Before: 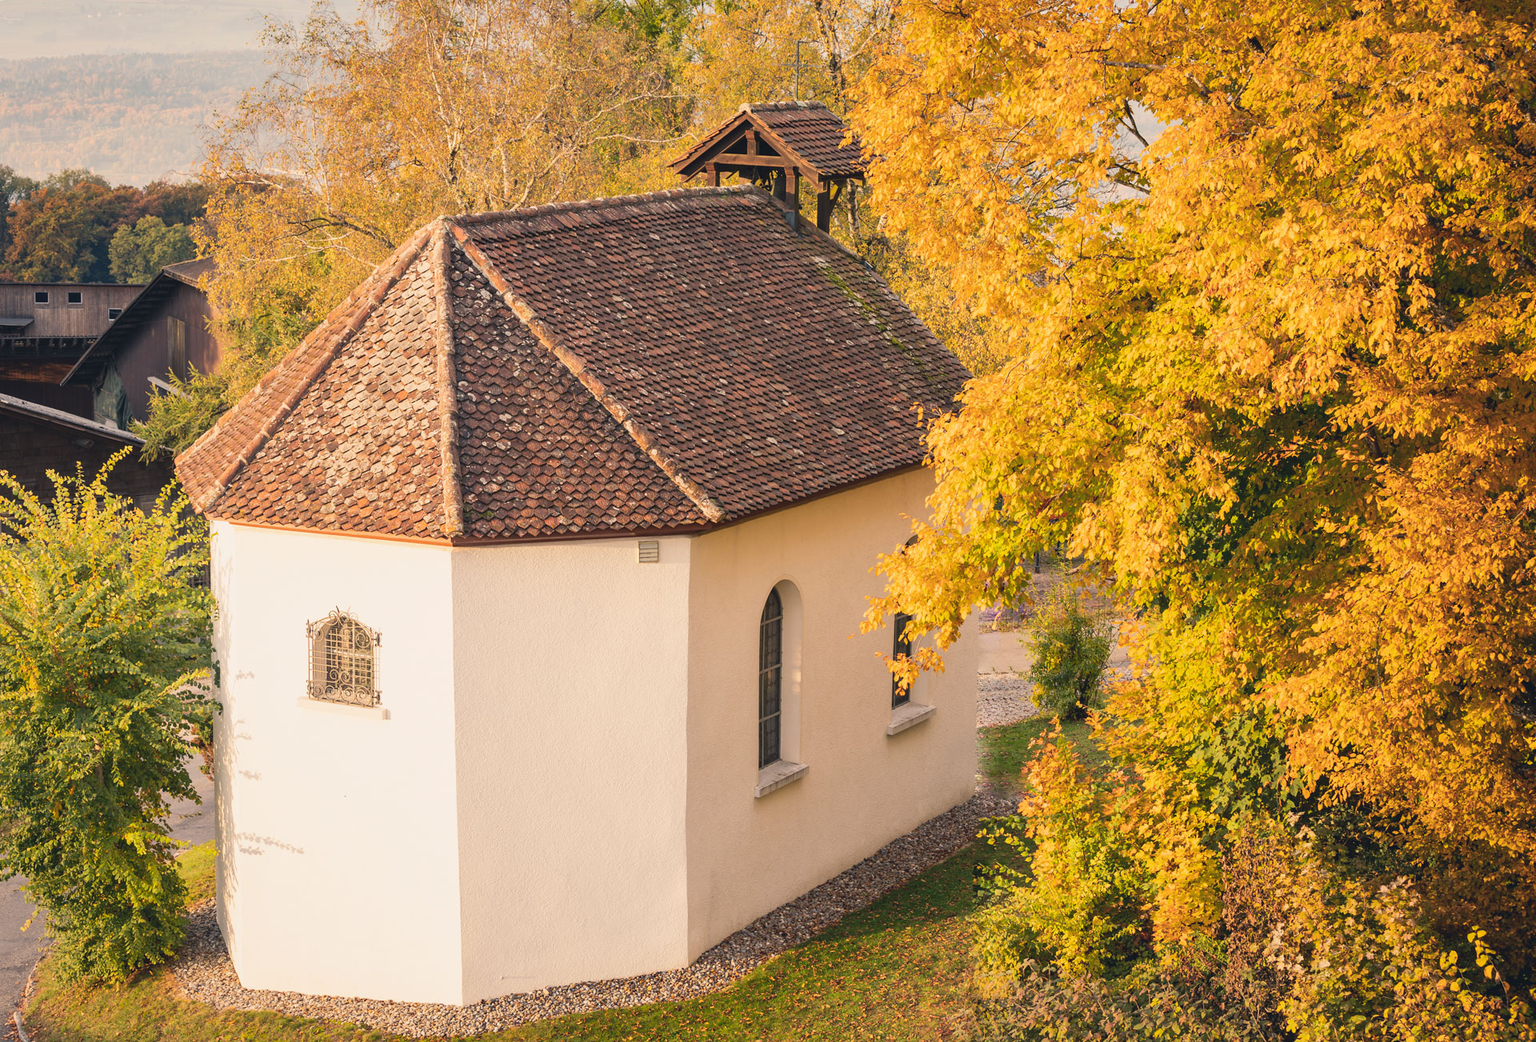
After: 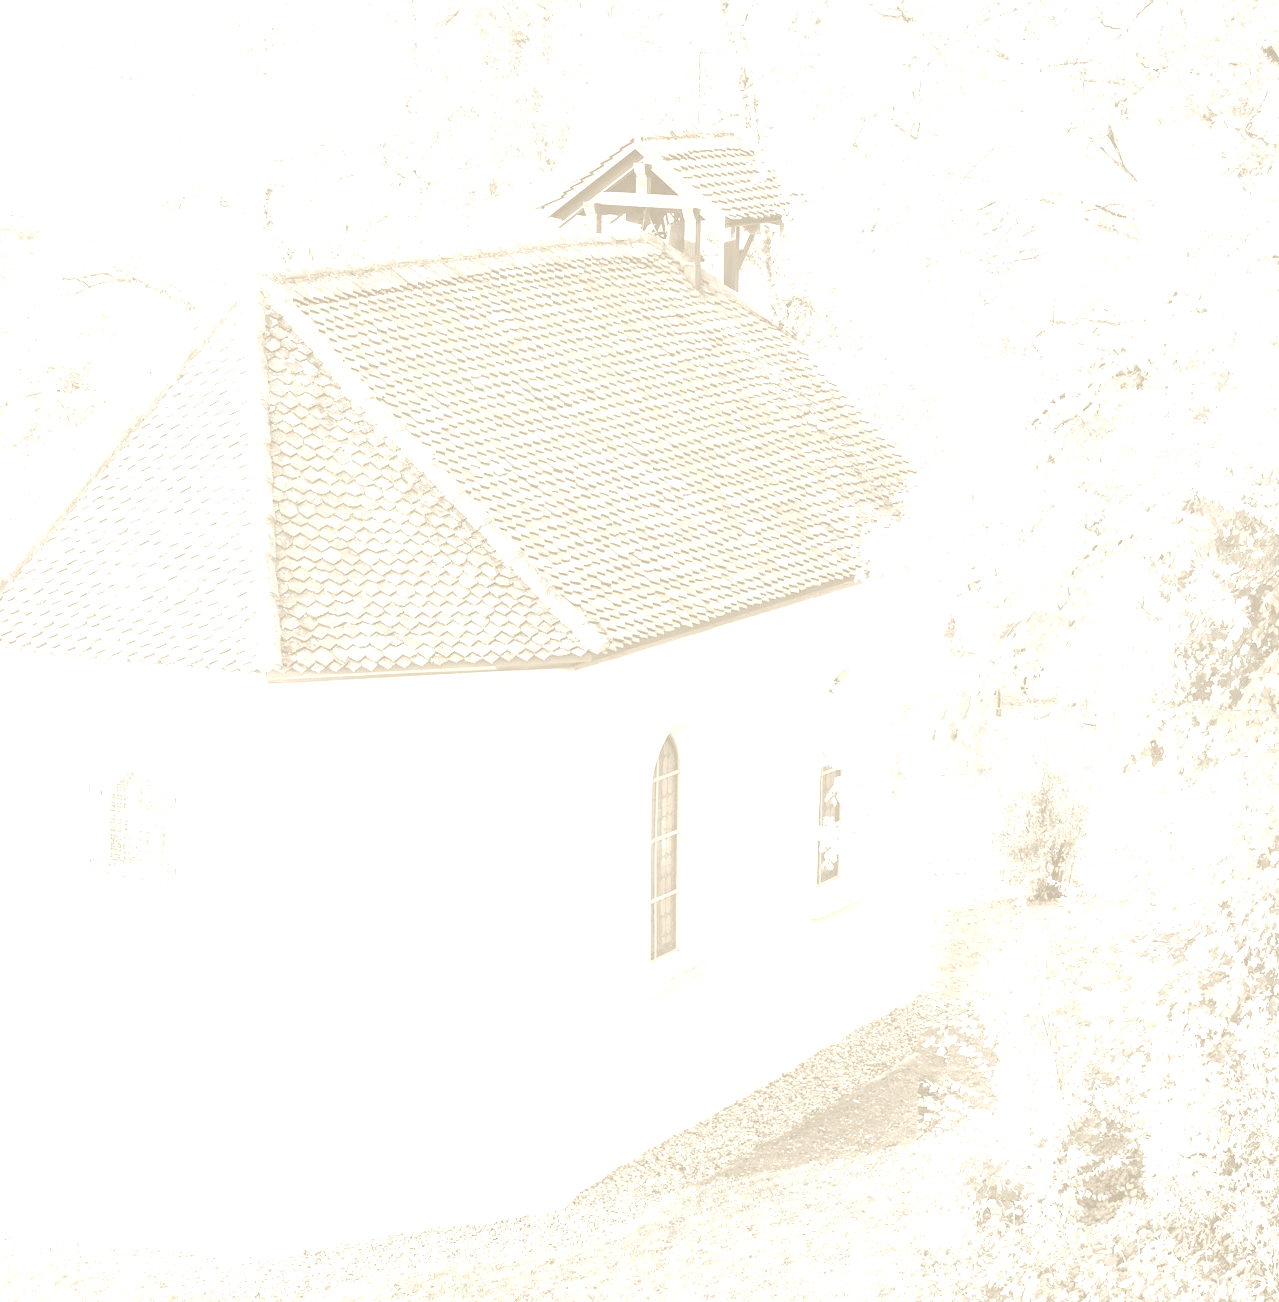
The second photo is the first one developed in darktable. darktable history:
colorize: hue 36°, saturation 71%, lightness 80.79%
exposure: black level correction 0, exposure 1.741 EV, compensate exposure bias true, compensate highlight preservation false
crop and rotate: left 15.546%, right 17.787%
tone equalizer: on, module defaults
